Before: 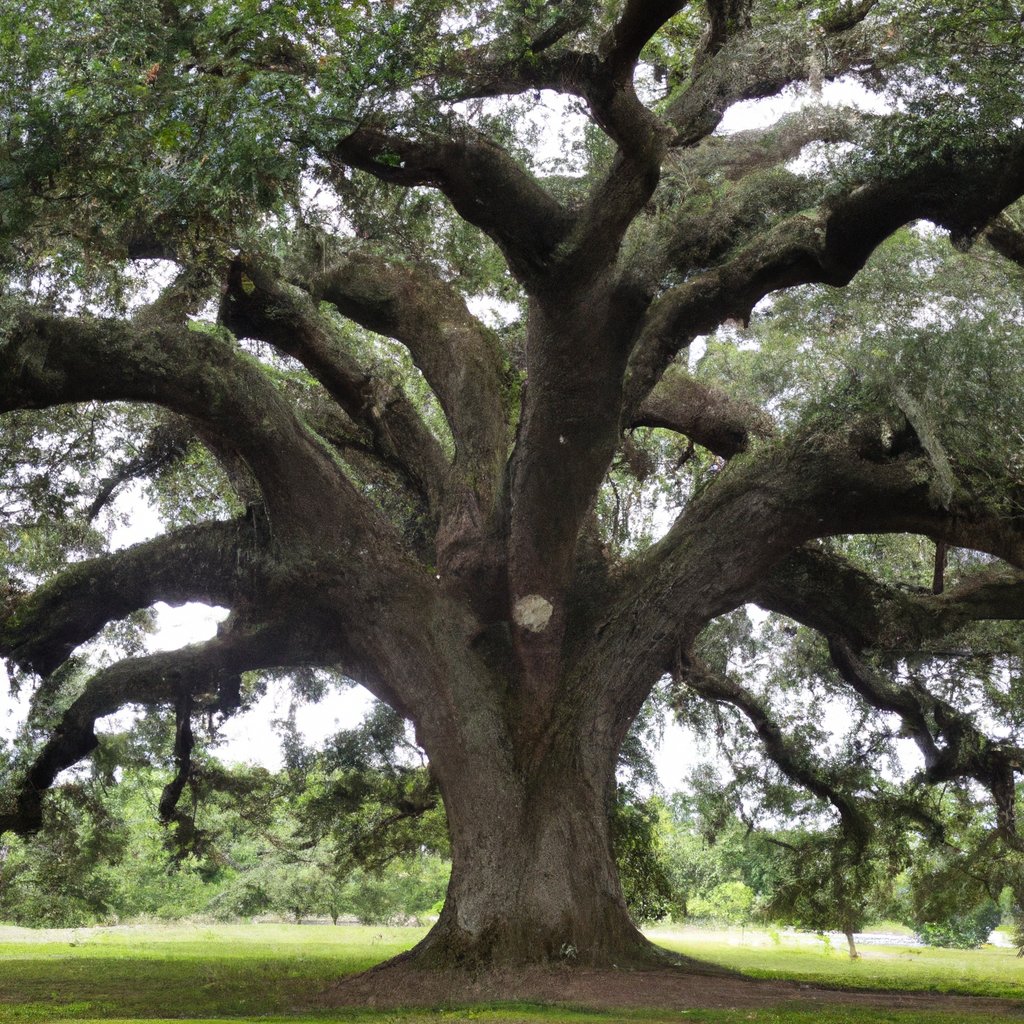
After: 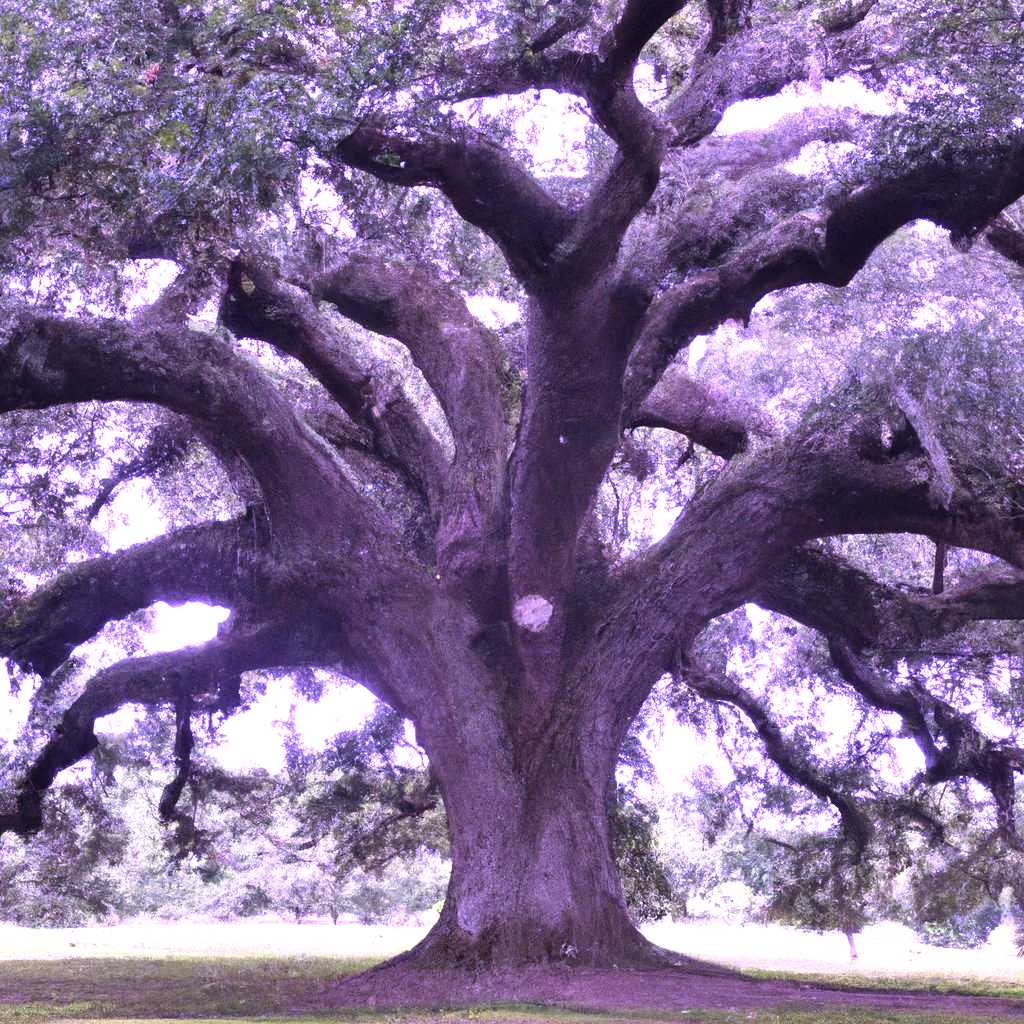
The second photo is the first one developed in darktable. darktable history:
exposure: exposure 0.95 EV, compensate highlight preservation false
color calibration: illuminant custom, x 0.379, y 0.481, temperature 4443.07 K
